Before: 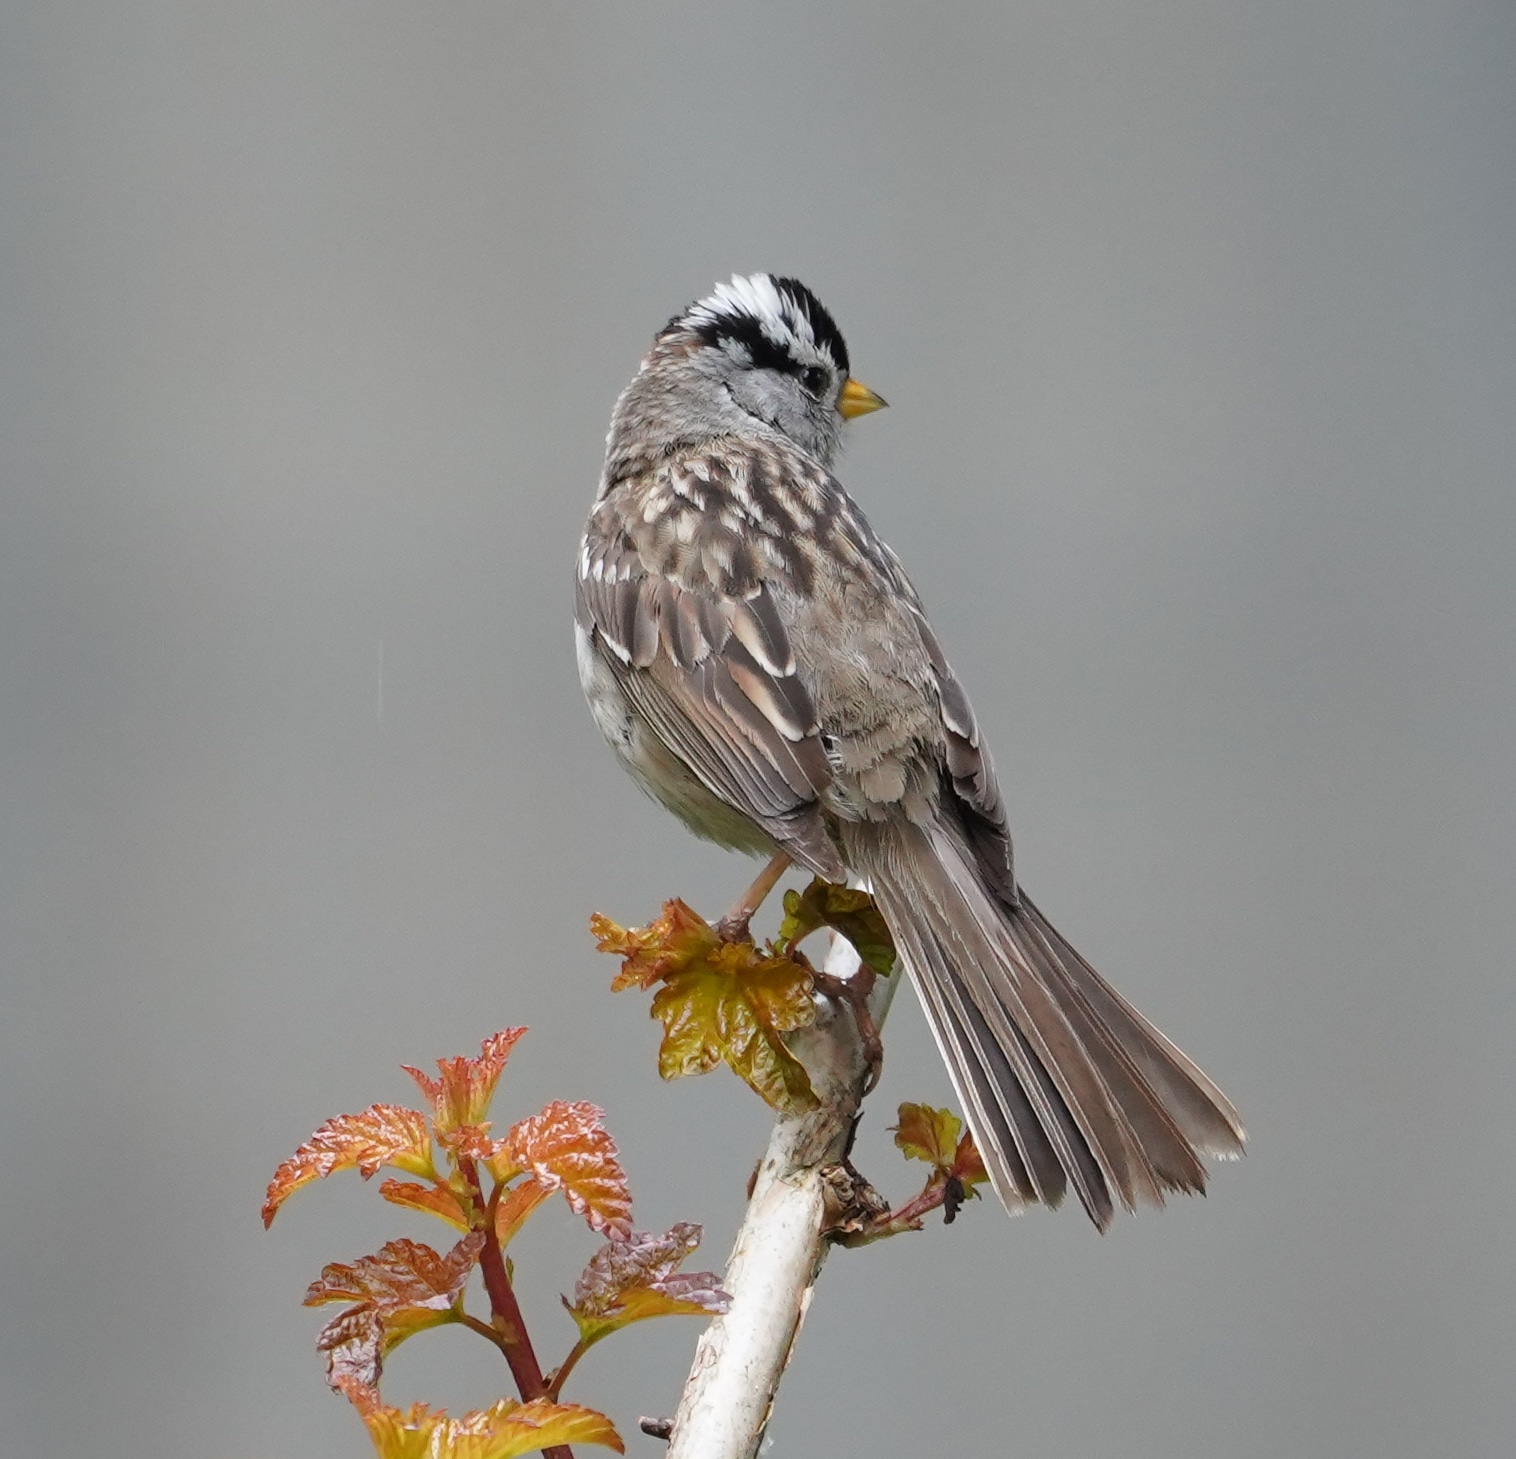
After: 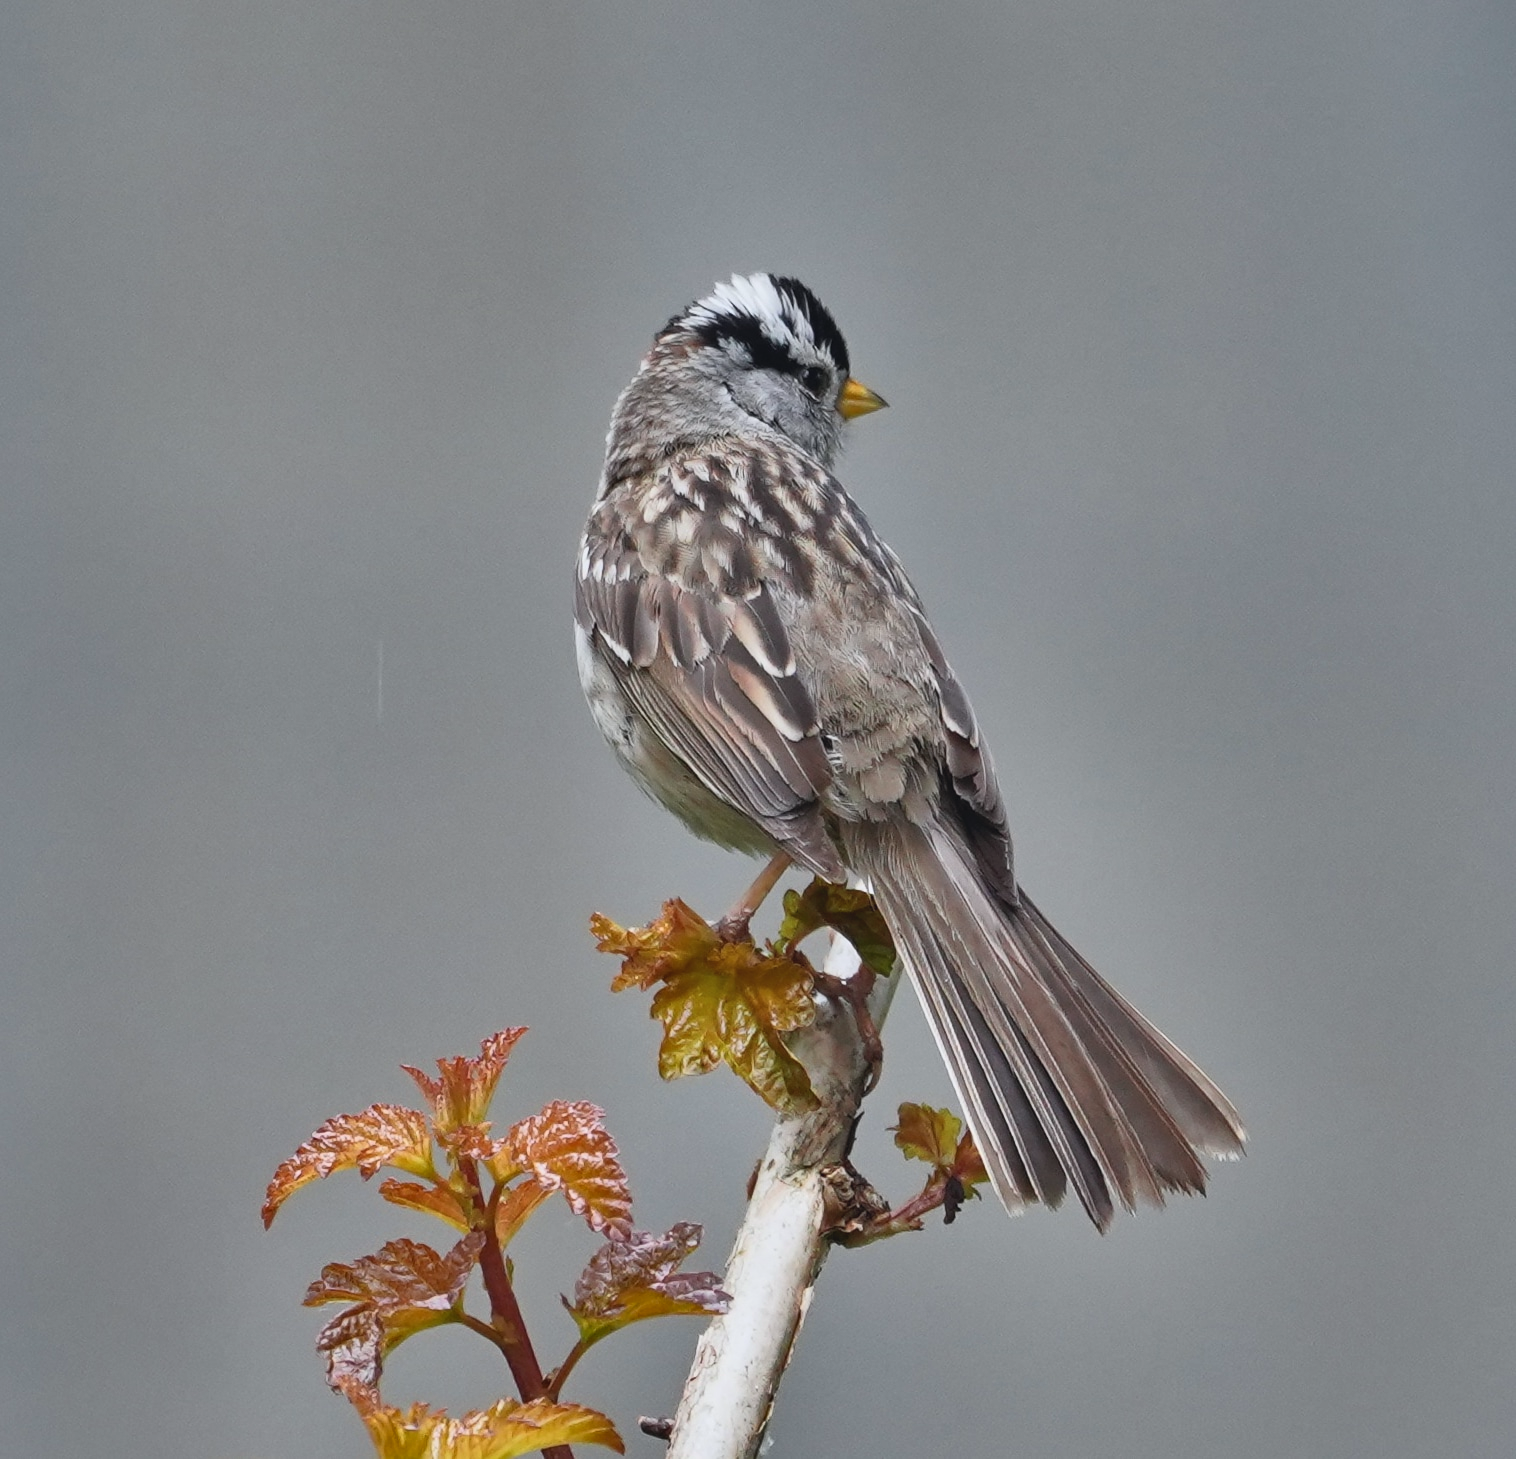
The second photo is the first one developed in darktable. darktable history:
shadows and highlights: shadows 20.91, highlights -82.73, soften with gaussian
tone curve: curves: ch0 [(0, 0.045) (0.155, 0.169) (0.46, 0.466) (0.751, 0.788) (1, 0.961)]; ch1 [(0, 0) (0.43, 0.408) (0.472, 0.469) (0.505, 0.503) (0.553, 0.555) (0.592, 0.581) (1, 1)]; ch2 [(0, 0) (0.505, 0.495) (0.579, 0.569) (1, 1)], color space Lab, independent channels, preserve colors none
